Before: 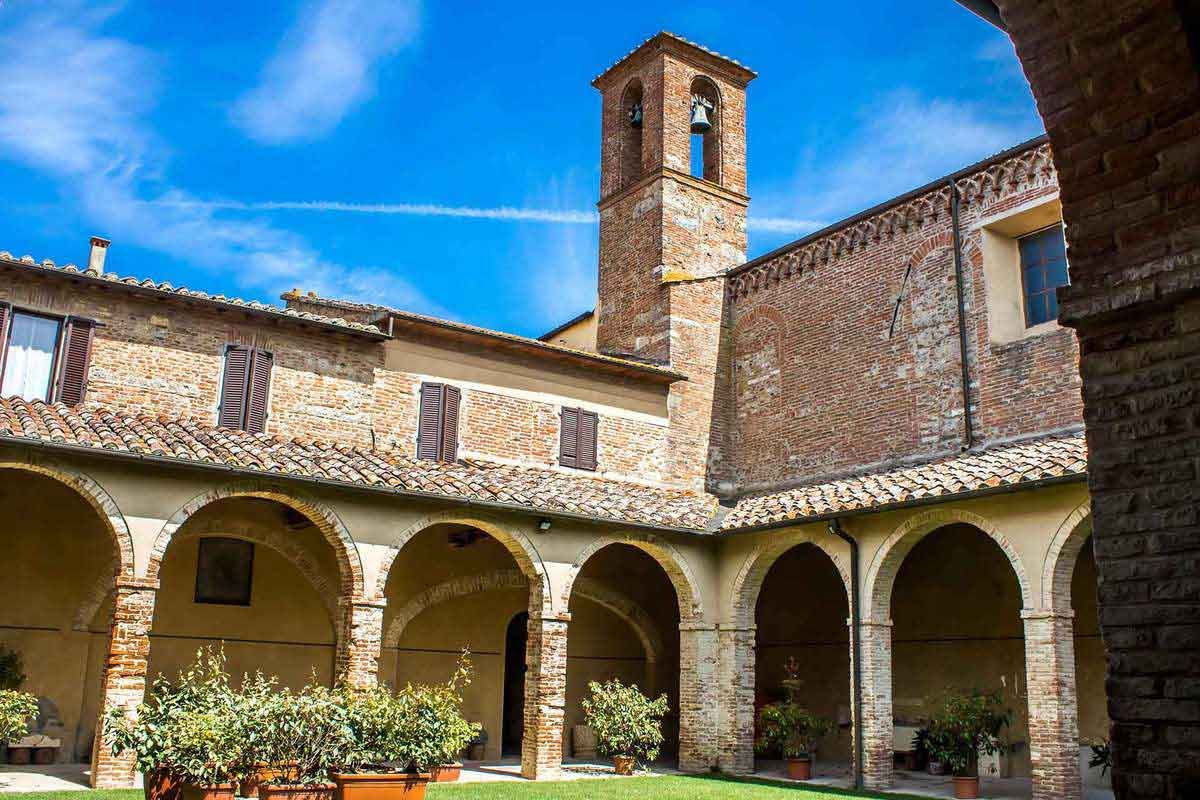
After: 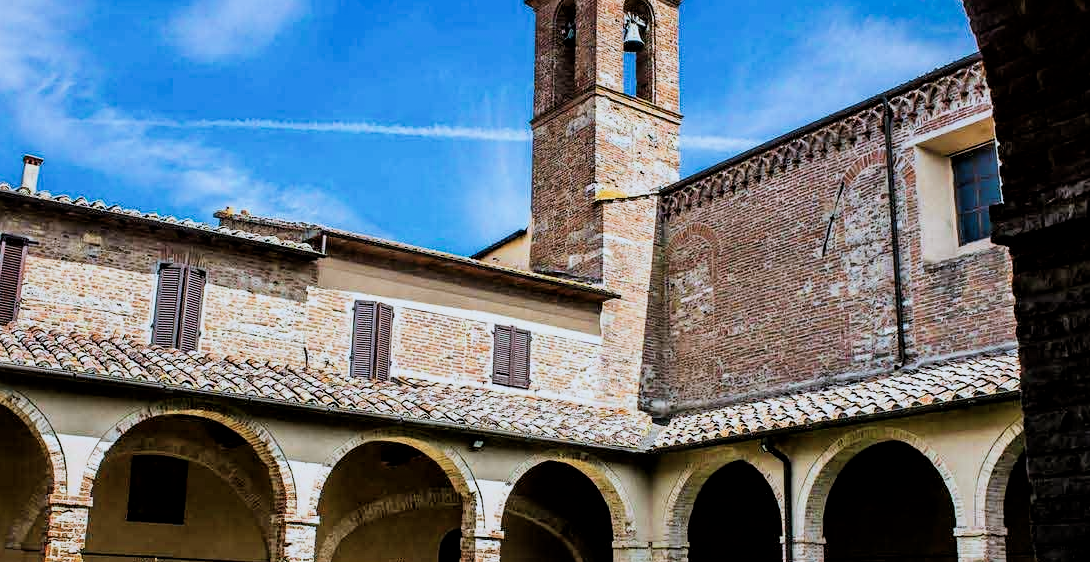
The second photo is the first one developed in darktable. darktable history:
filmic rgb: black relative exposure -5 EV, hardness 2.88, contrast 1.3, highlights saturation mix -30%
crop: left 5.596%, top 10.314%, right 3.534%, bottom 19.395%
color correction: highlights a* -0.772, highlights b* -8.92
local contrast: mode bilateral grid, contrast 20, coarseness 50, detail 120%, midtone range 0.2
